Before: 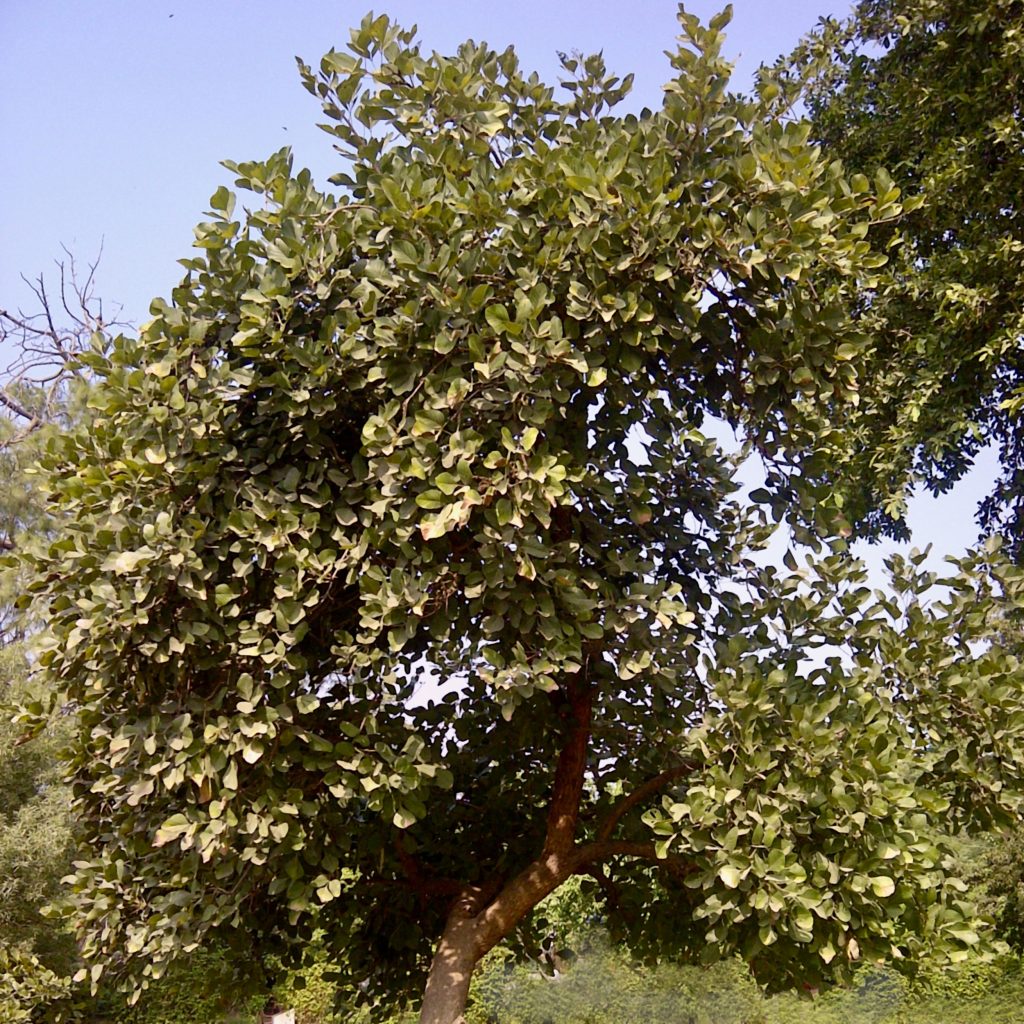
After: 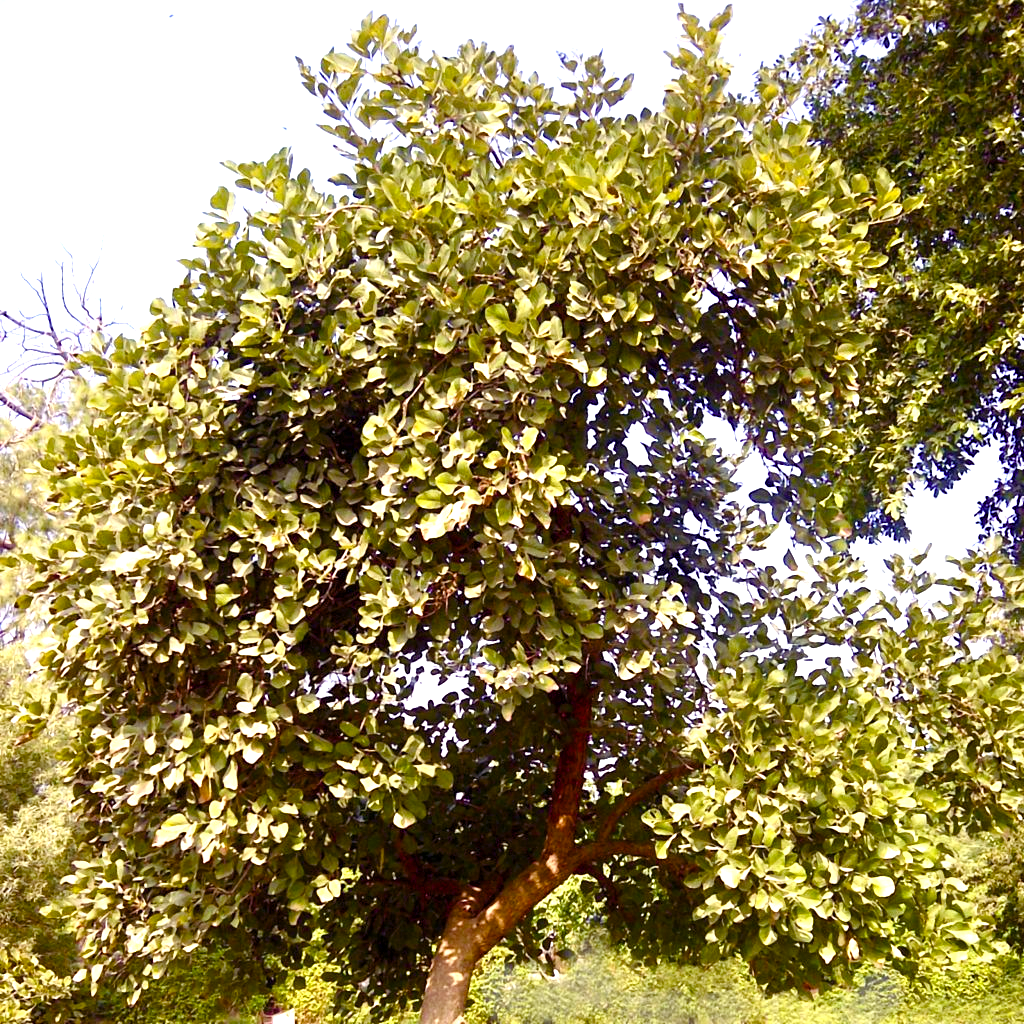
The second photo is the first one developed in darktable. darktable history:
color balance rgb: shadows lift › luminance -21.956%, shadows lift › chroma 8.82%, shadows lift › hue 284.65°, power › hue 214.5°, highlights gain › chroma 0.138%, highlights gain › hue 330.44°, perceptual saturation grading › global saturation 34.746%, perceptual saturation grading › highlights -29.949%, perceptual saturation grading › shadows 34.99%, global vibrance 9.863%
exposure: exposure 1.22 EV, compensate highlight preservation false
